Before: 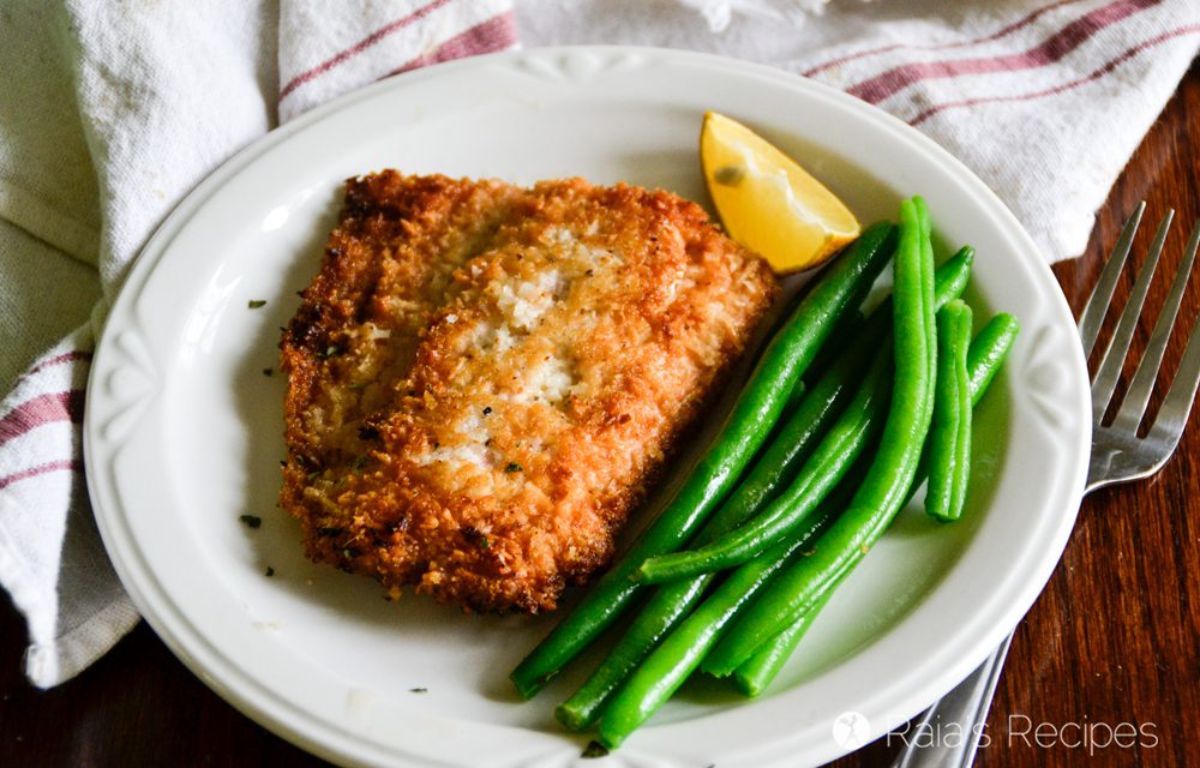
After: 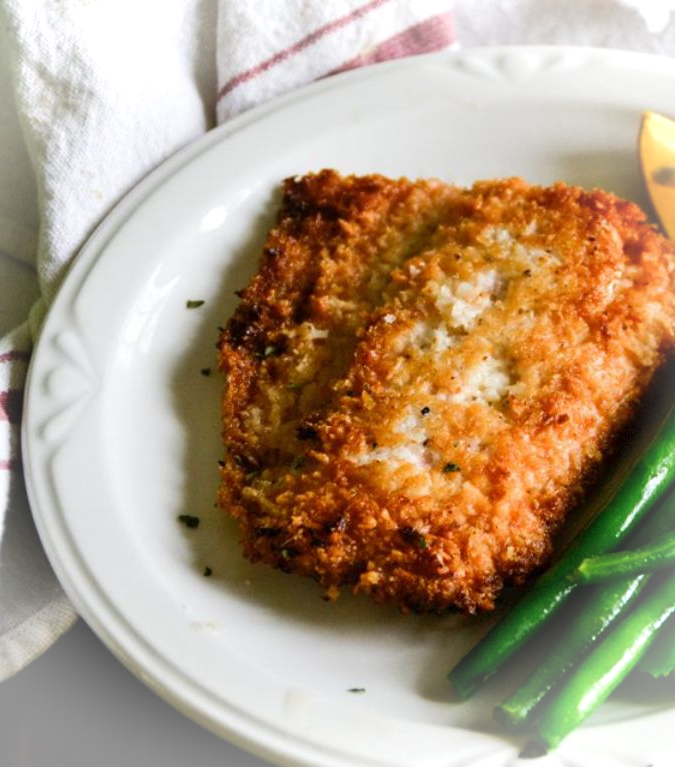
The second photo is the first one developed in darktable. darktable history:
crop: left 5.225%, right 38.494%
vignetting: fall-off start 75.64%, brightness 0.295, saturation 0.002, width/height ratio 1.078, dithering 8-bit output, unbound false
